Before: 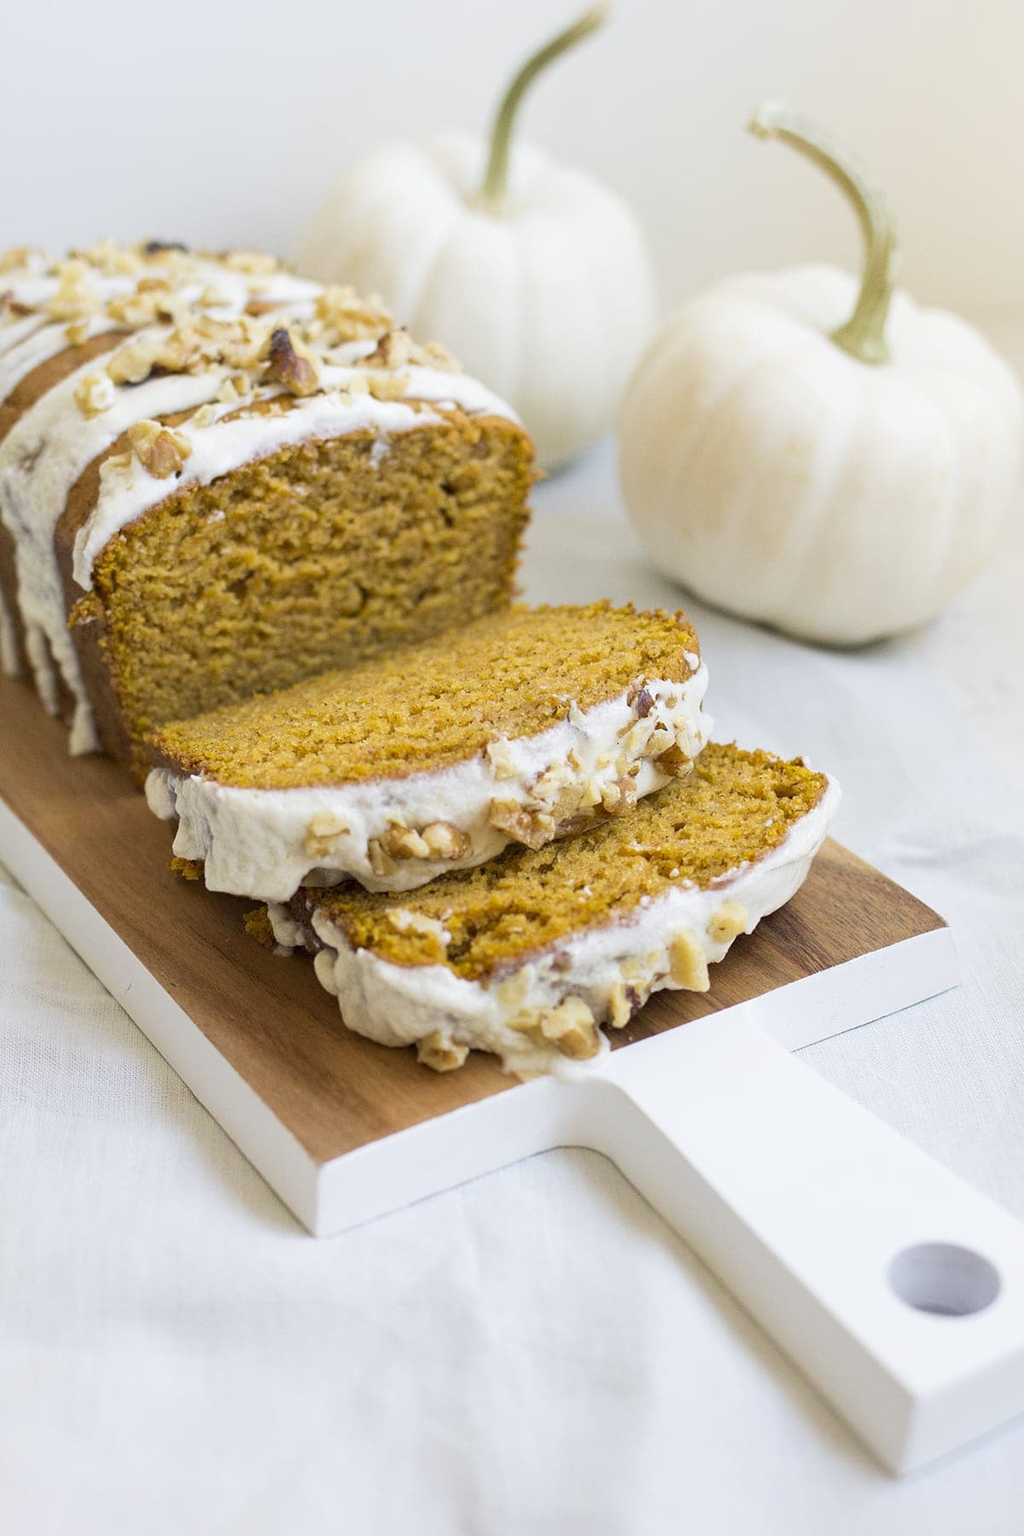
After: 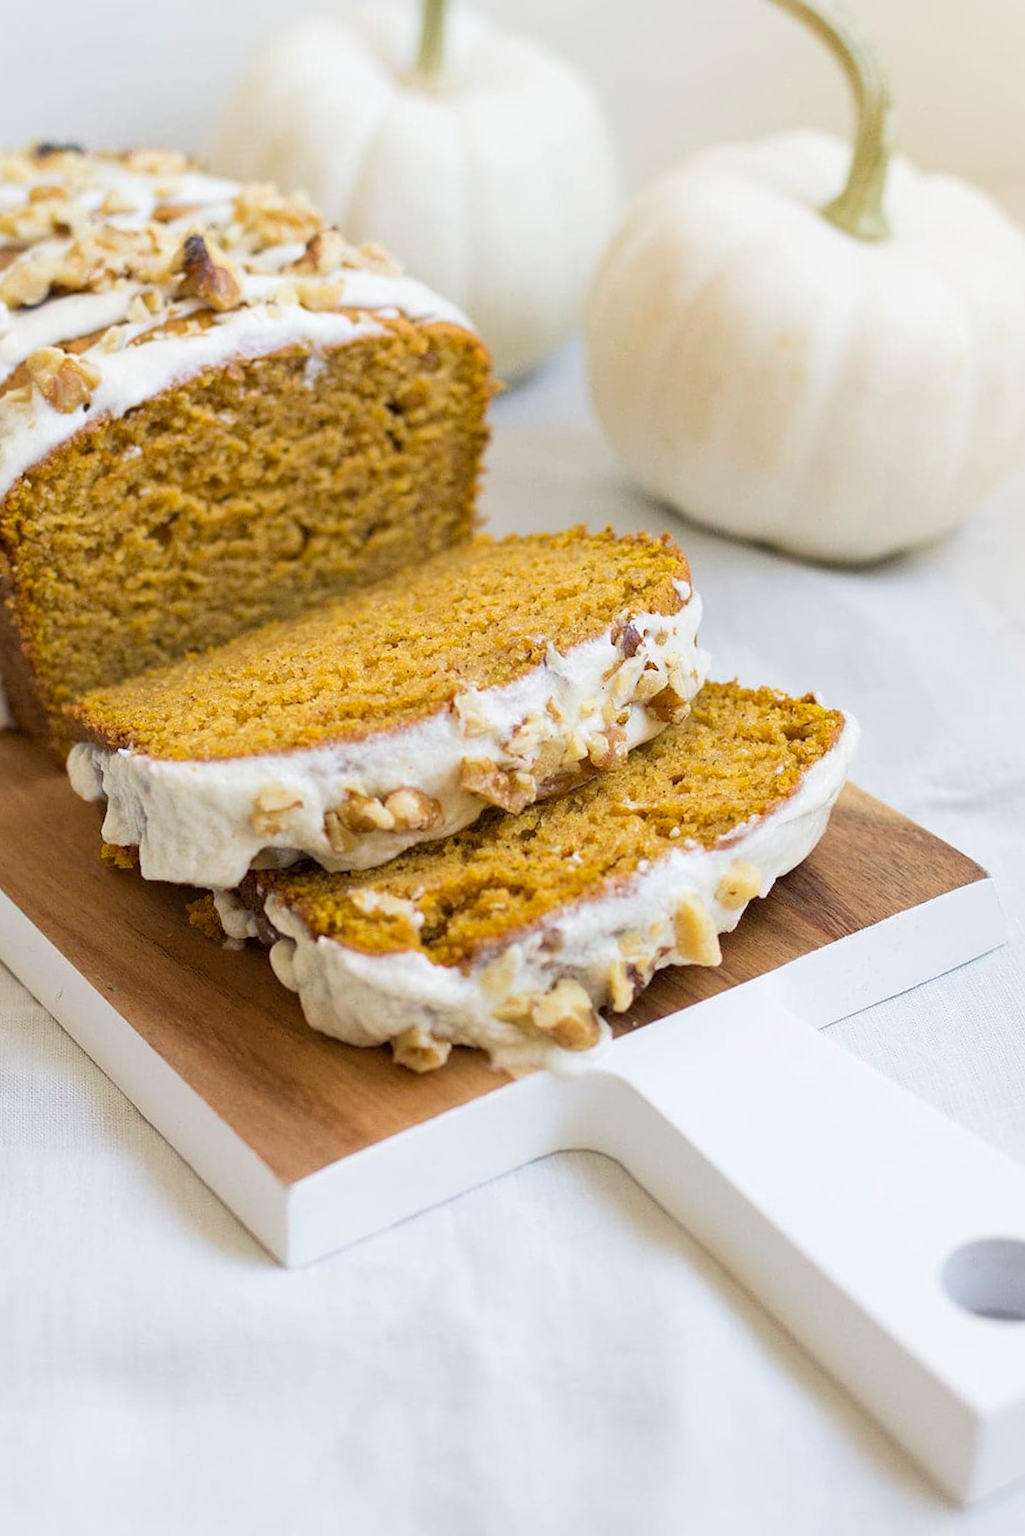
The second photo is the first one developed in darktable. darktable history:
crop and rotate: angle 2.93°, left 5.46%, top 5.707%
